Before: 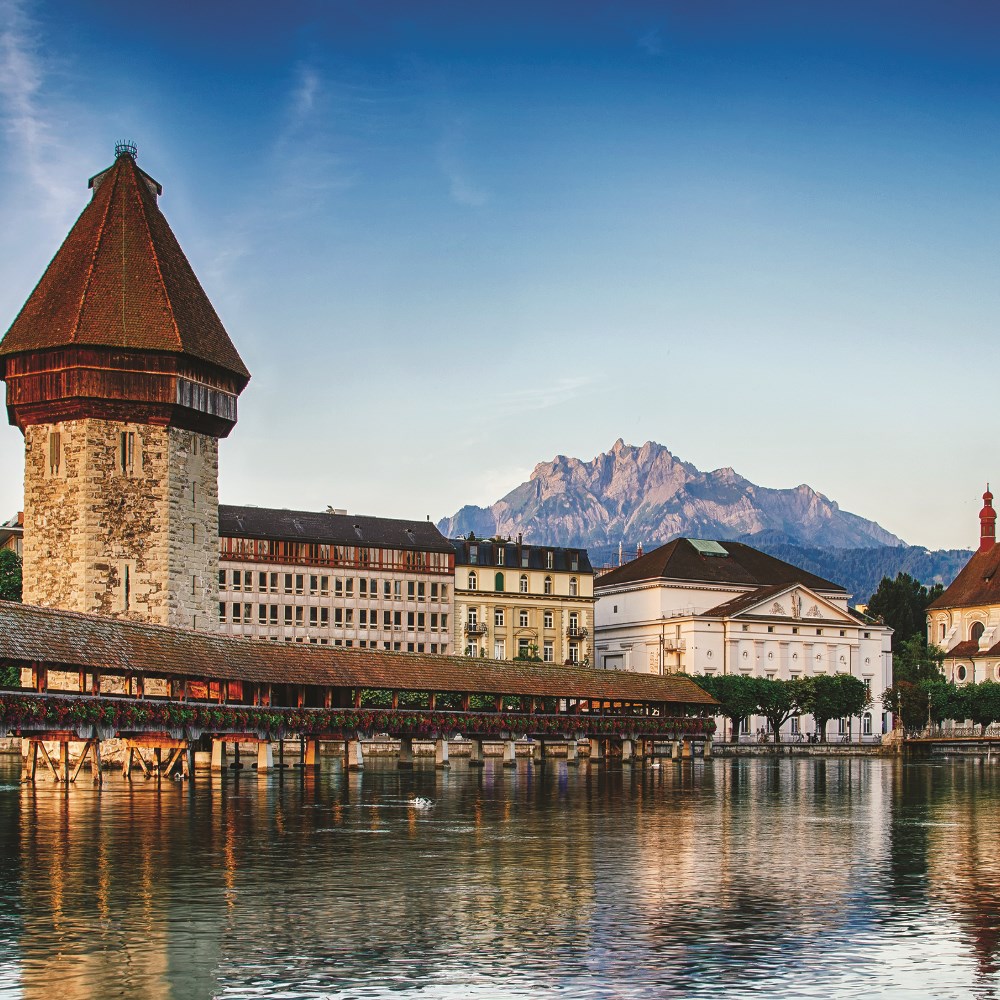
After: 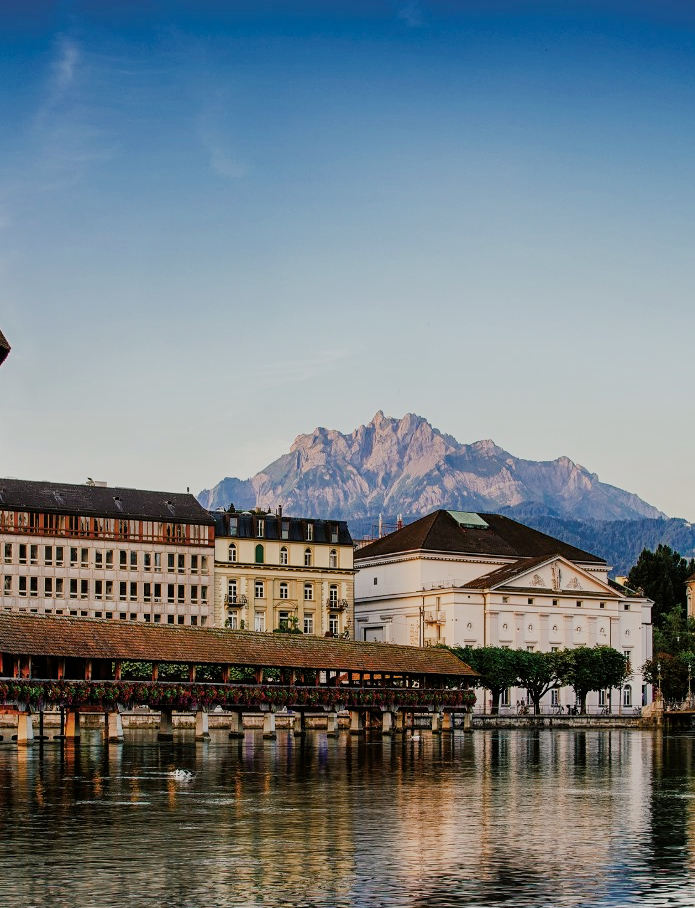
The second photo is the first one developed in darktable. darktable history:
crop and rotate: left 24.034%, top 2.838%, right 6.406%, bottom 6.299%
exposure: black level correction 0.009, compensate highlight preservation false
filmic rgb: black relative exposure -7.65 EV, white relative exposure 4.56 EV, hardness 3.61
